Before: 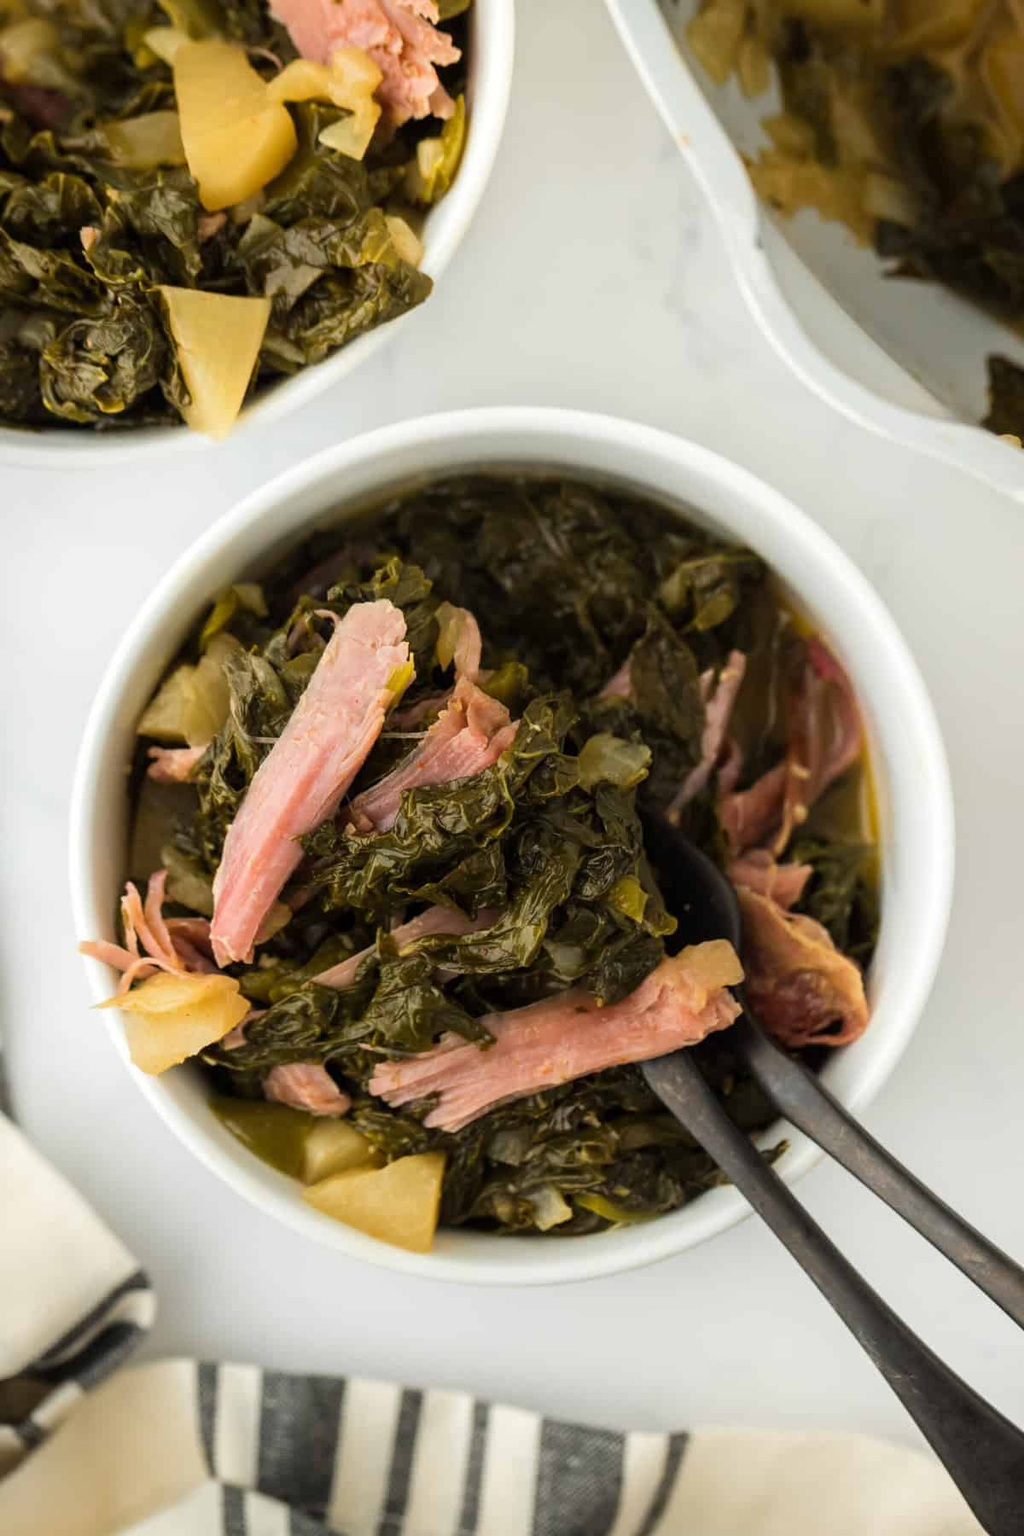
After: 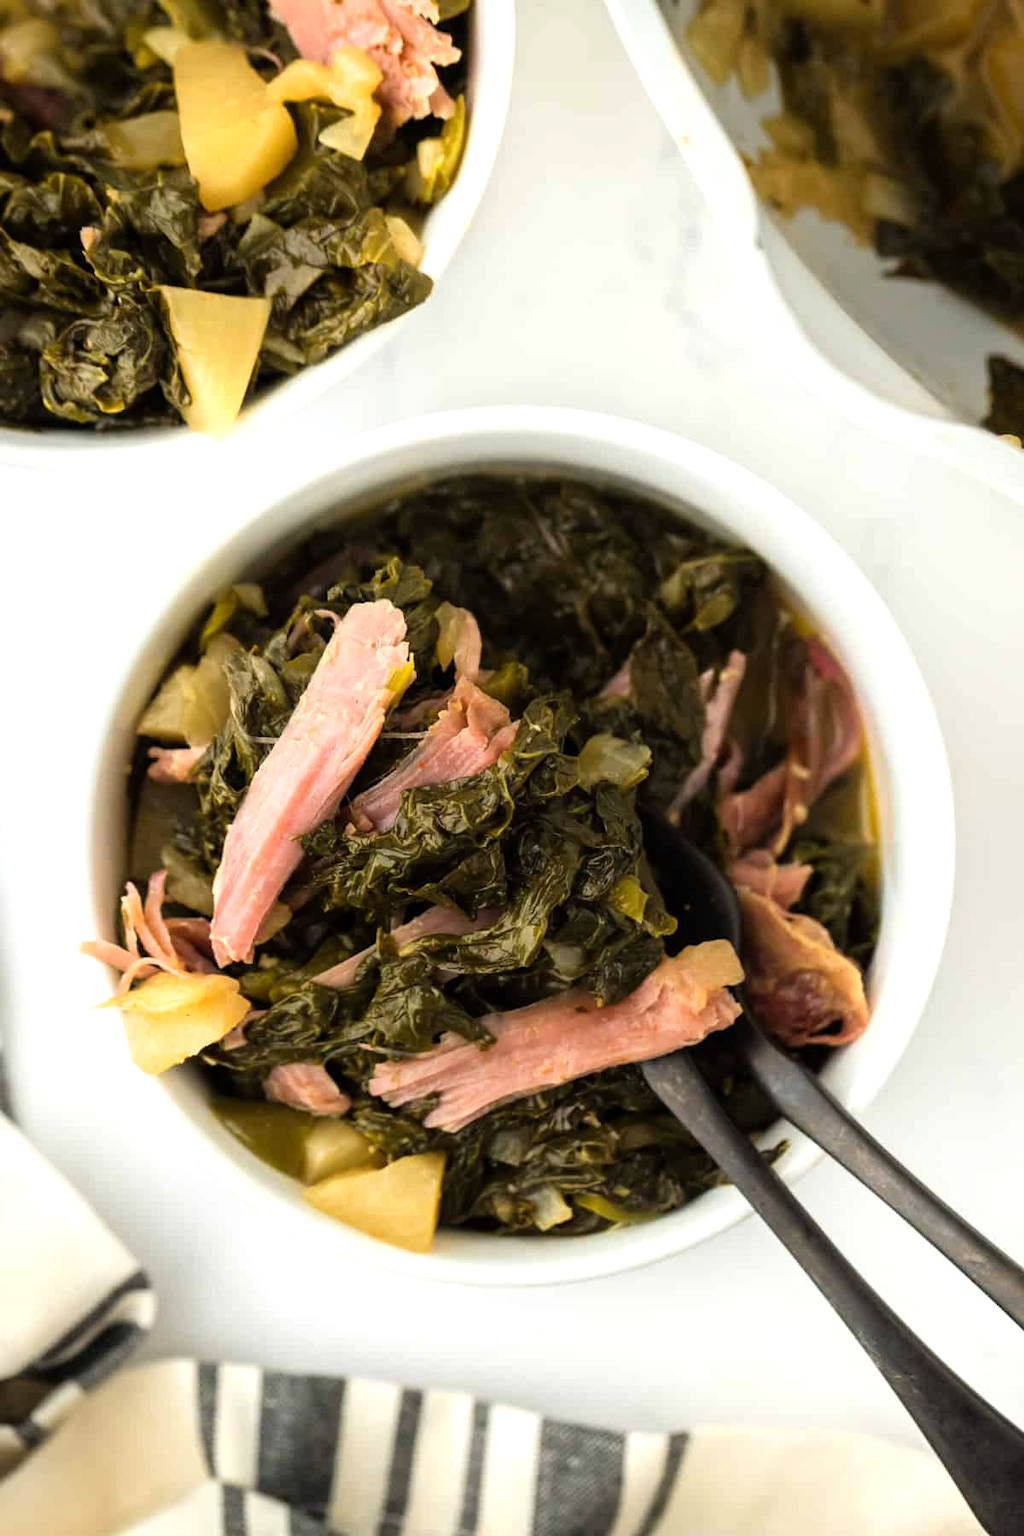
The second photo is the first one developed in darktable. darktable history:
tone equalizer: -8 EV -0.451 EV, -7 EV -0.414 EV, -6 EV -0.373 EV, -5 EV -0.193 EV, -3 EV 0.221 EV, -2 EV 0.328 EV, -1 EV 0.38 EV, +0 EV 0.446 EV, smoothing 1
